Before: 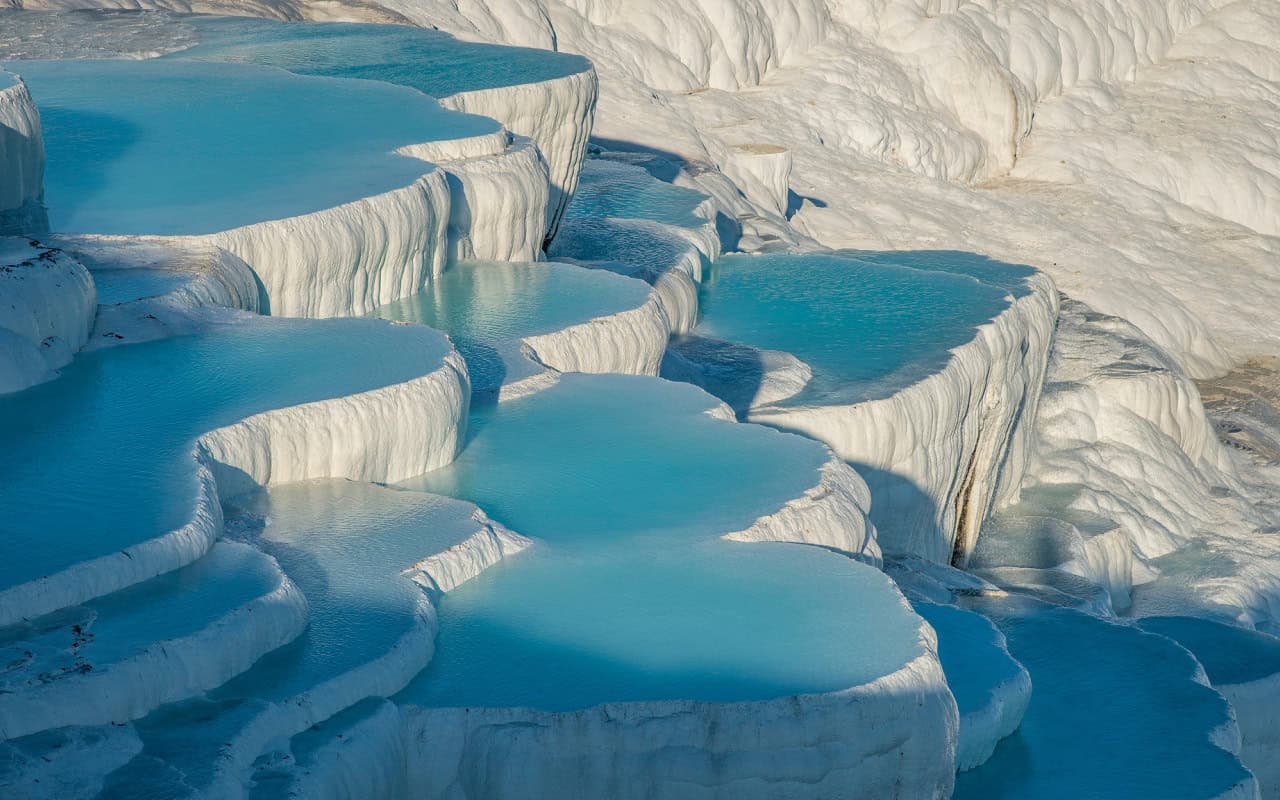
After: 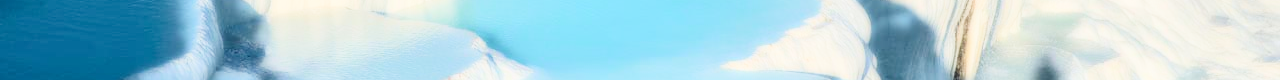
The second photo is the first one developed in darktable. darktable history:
bloom: size 0%, threshold 54.82%, strength 8.31%
exposure: black level correction 0.001, exposure 0.5 EV, compensate exposure bias true, compensate highlight preservation false
filmic rgb: black relative exposure -7.65 EV, white relative exposure 4.56 EV, hardness 3.61
crop and rotate: top 59.084%, bottom 30.916%
